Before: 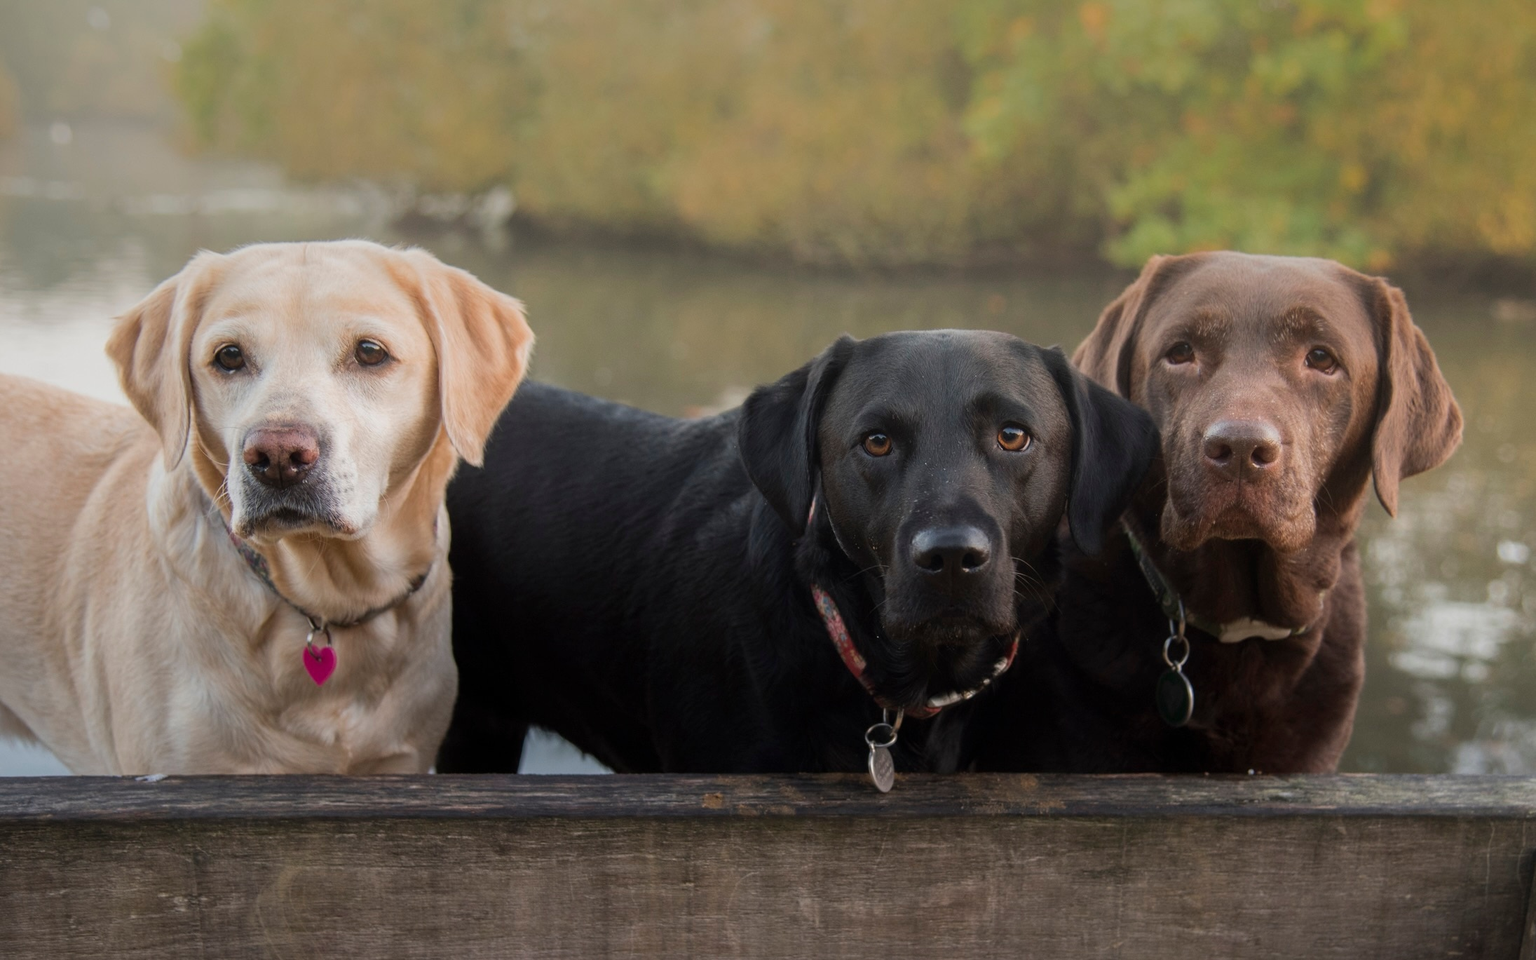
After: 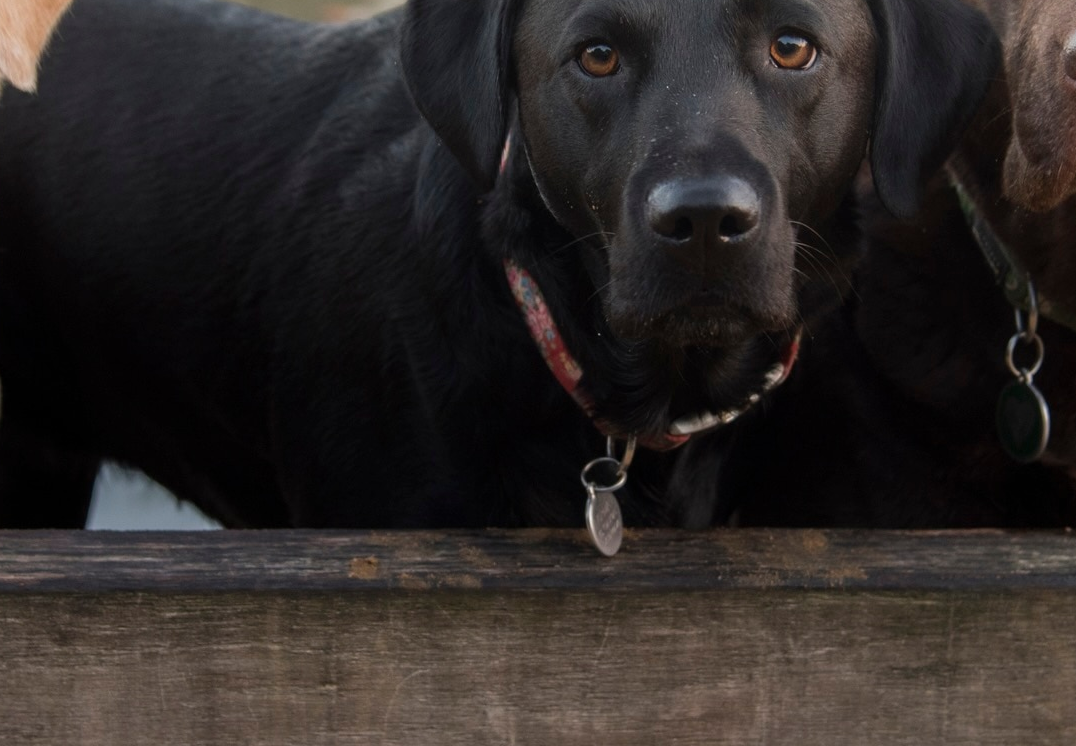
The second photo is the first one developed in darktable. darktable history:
crop: left 29.829%, top 41.992%, right 21.02%, bottom 3.512%
